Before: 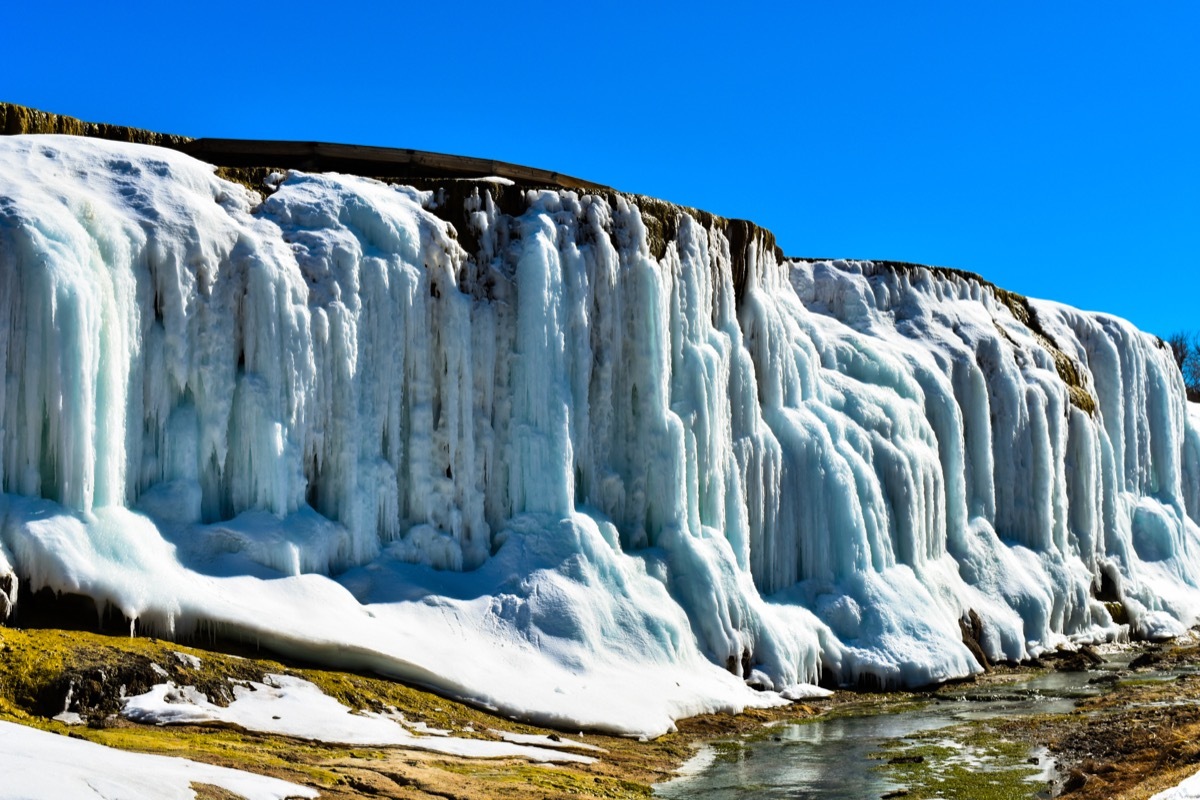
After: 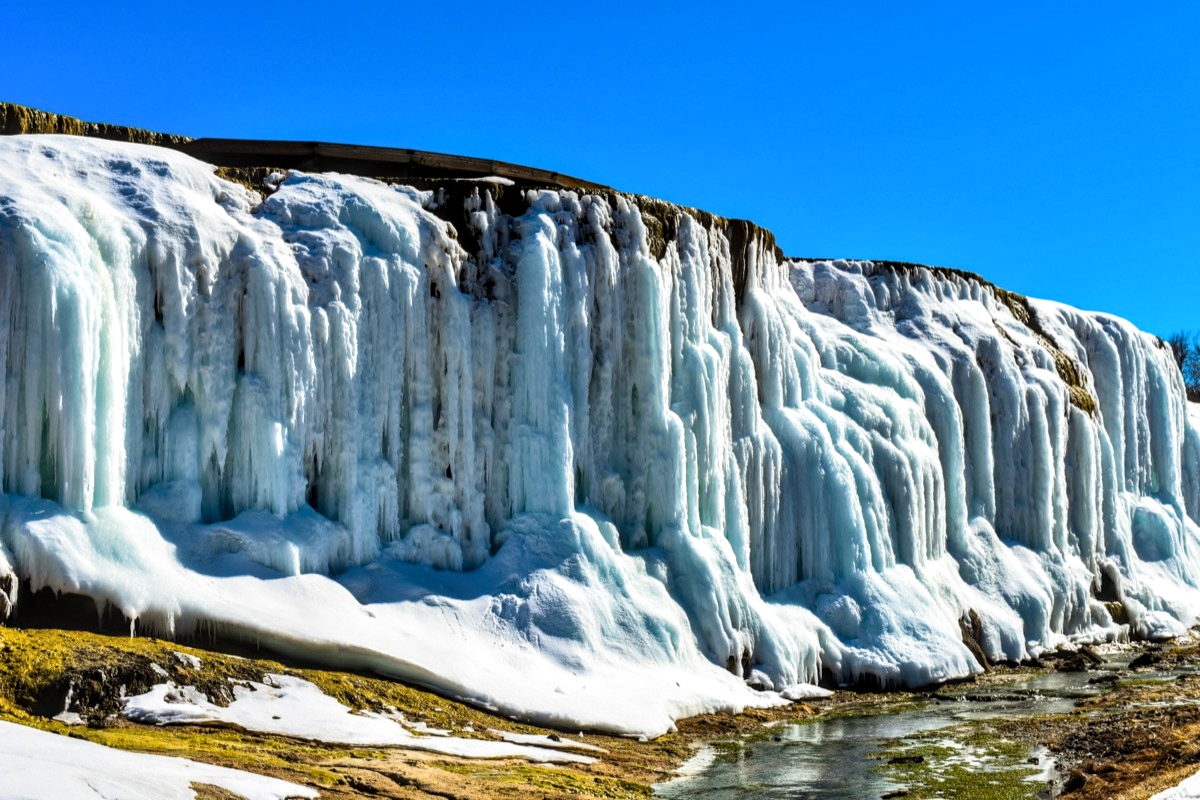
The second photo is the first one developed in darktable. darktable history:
base curve: curves: ch0 [(0, 0) (0.472, 0.508) (1, 1)]
local contrast: detail 130%
